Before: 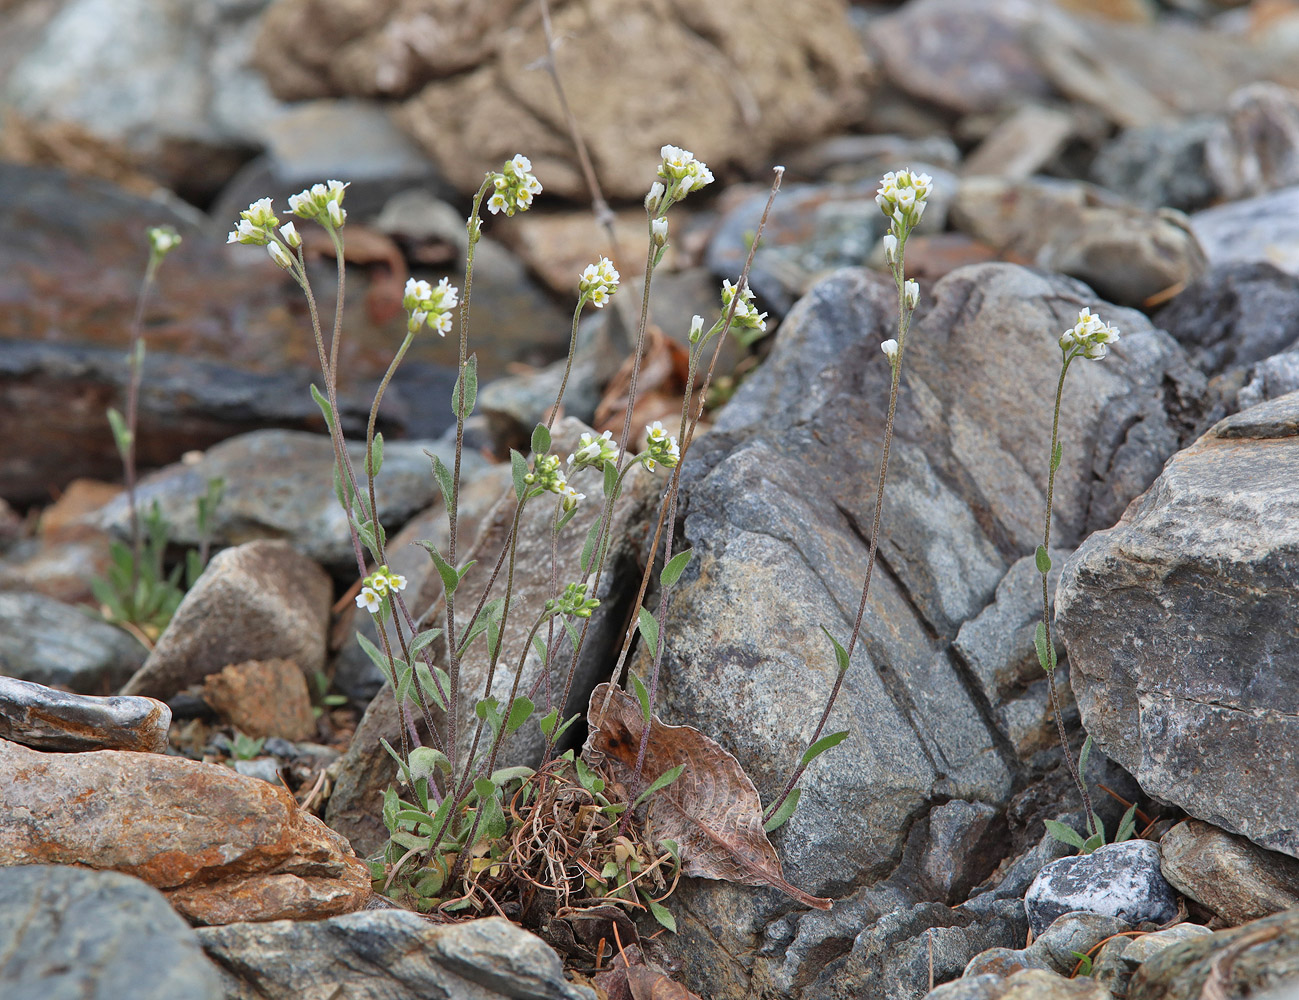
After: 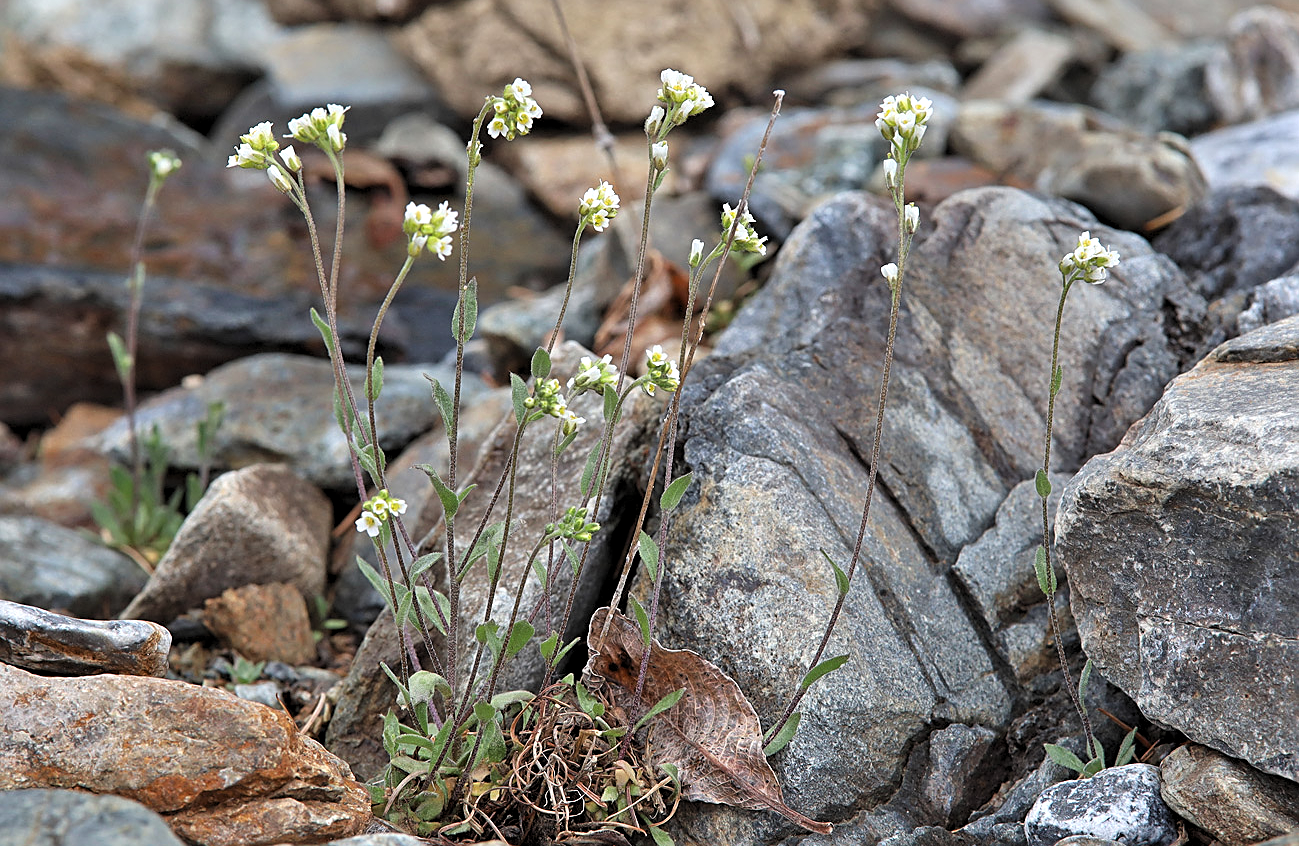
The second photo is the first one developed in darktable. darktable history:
crop: top 7.602%, bottom 7.755%
levels: levels [0.062, 0.494, 0.925]
sharpen: on, module defaults
shadows and highlights: shadows 13, white point adjustment 1.2, highlights -0.594, soften with gaussian
